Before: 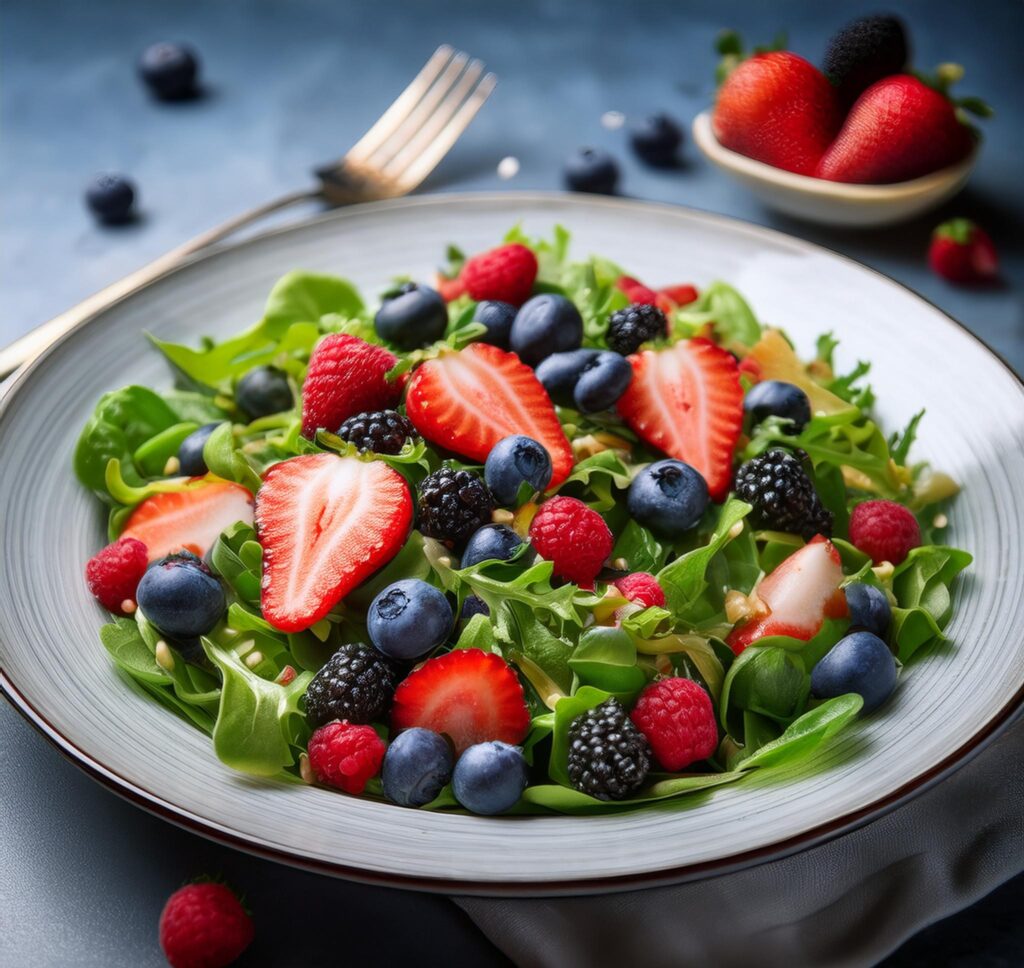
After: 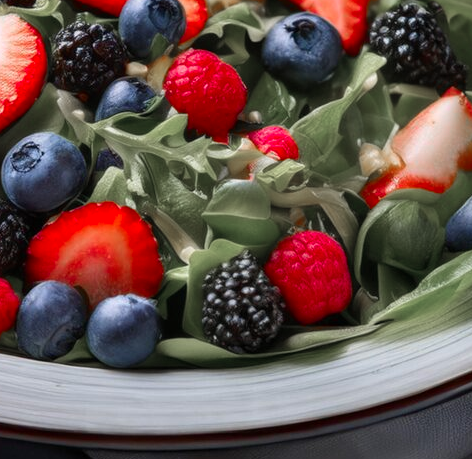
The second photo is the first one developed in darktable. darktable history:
color zones: curves: ch1 [(0, 0.708) (0.088, 0.648) (0.245, 0.187) (0.429, 0.326) (0.571, 0.498) (0.714, 0.5) (0.857, 0.5) (1, 0.708)]
tone equalizer: on, module defaults
crop: left 35.761%, top 46.279%, right 18.101%, bottom 6.215%
